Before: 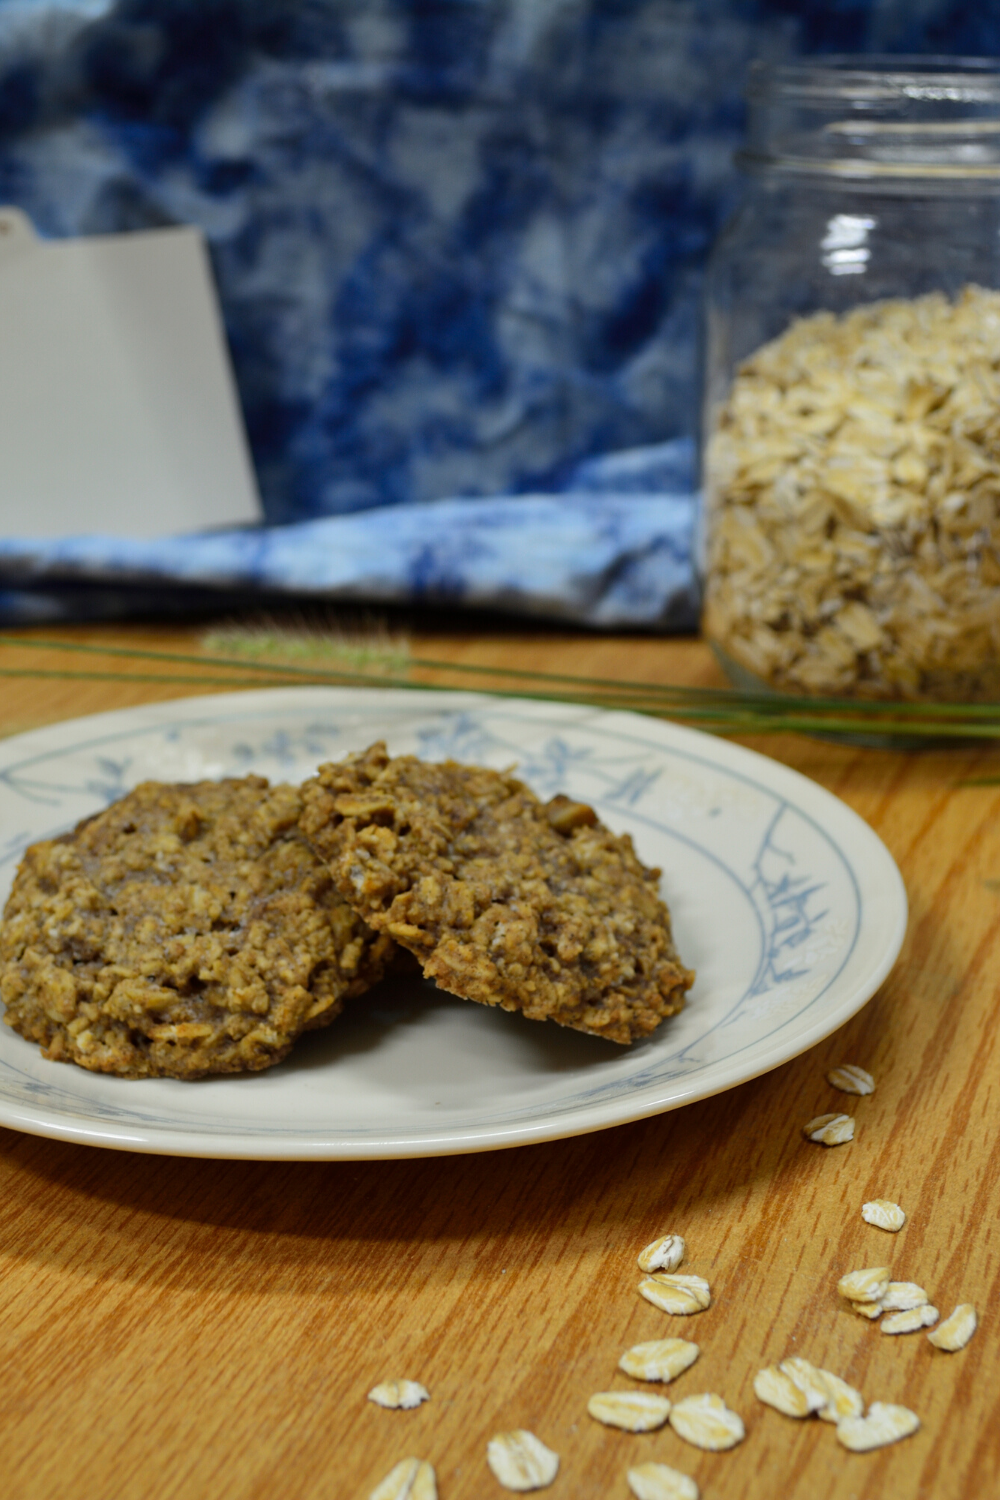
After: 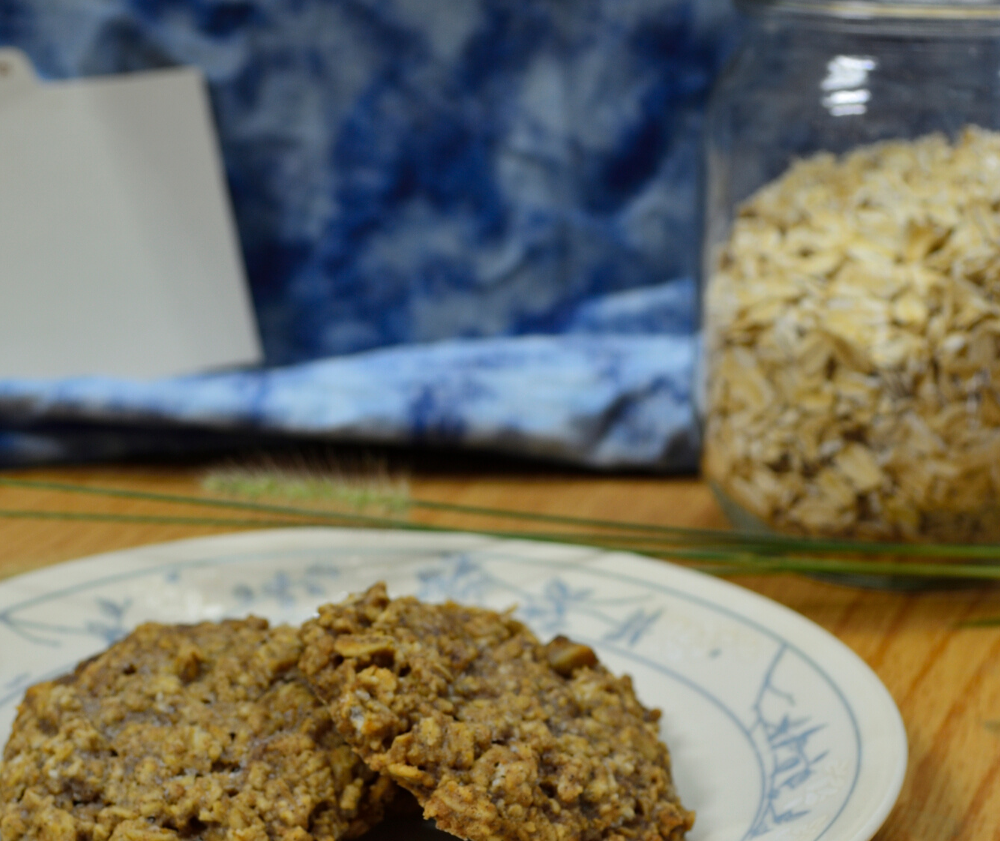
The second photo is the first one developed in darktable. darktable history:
crop and rotate: top 10.605%, bottom 33.274%
tone equalizer: on, module defaults
